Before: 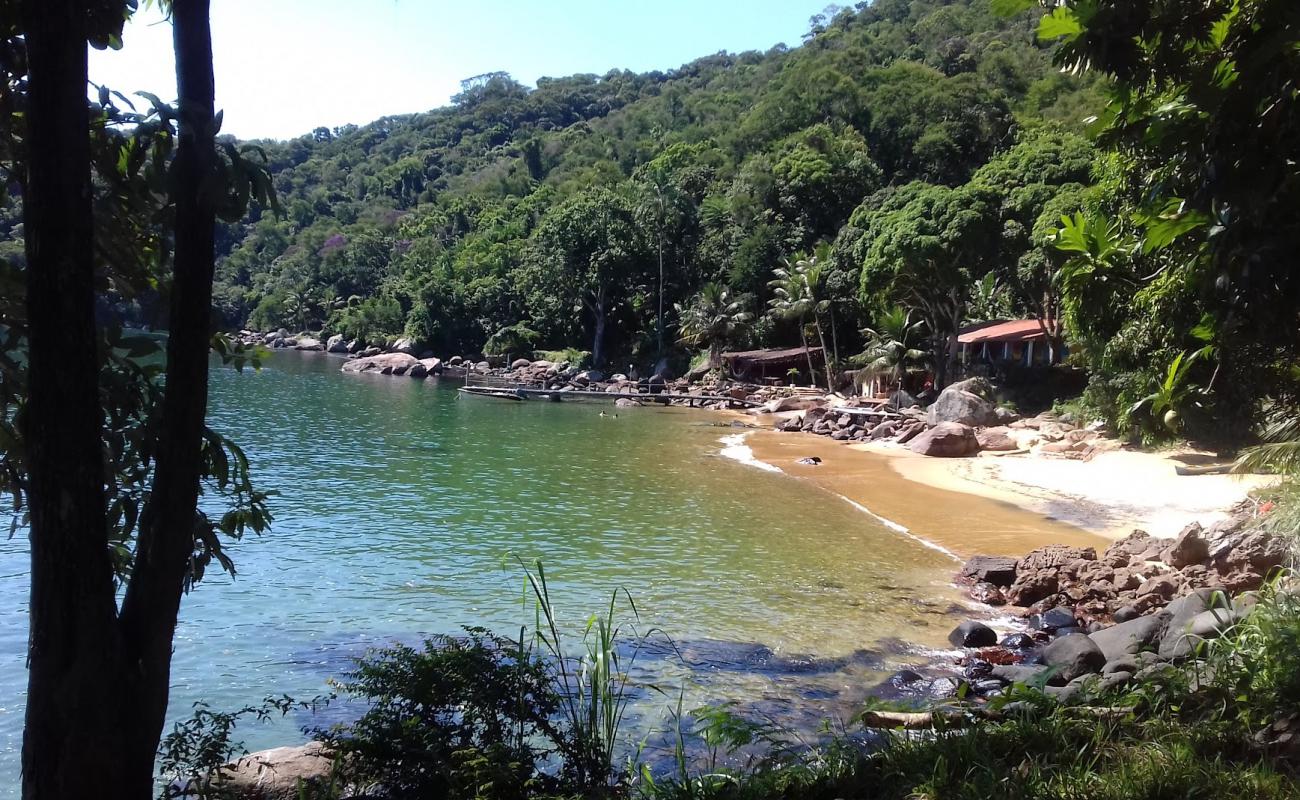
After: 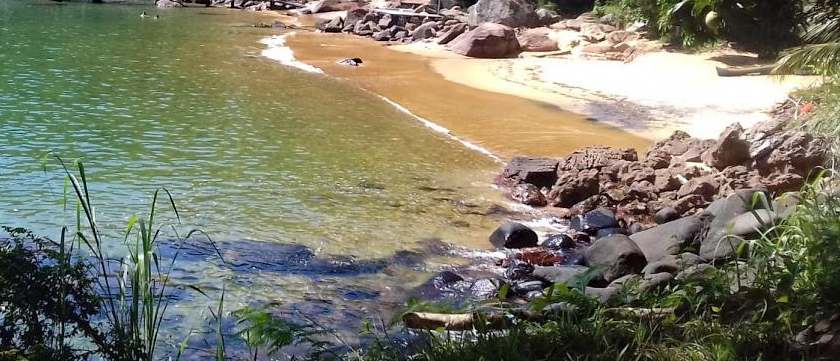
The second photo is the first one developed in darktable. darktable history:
crop and rotate: left 35.349%, top 49.9%, bottom 4.901%
haze removal: compatibility mode true, adaptive false
